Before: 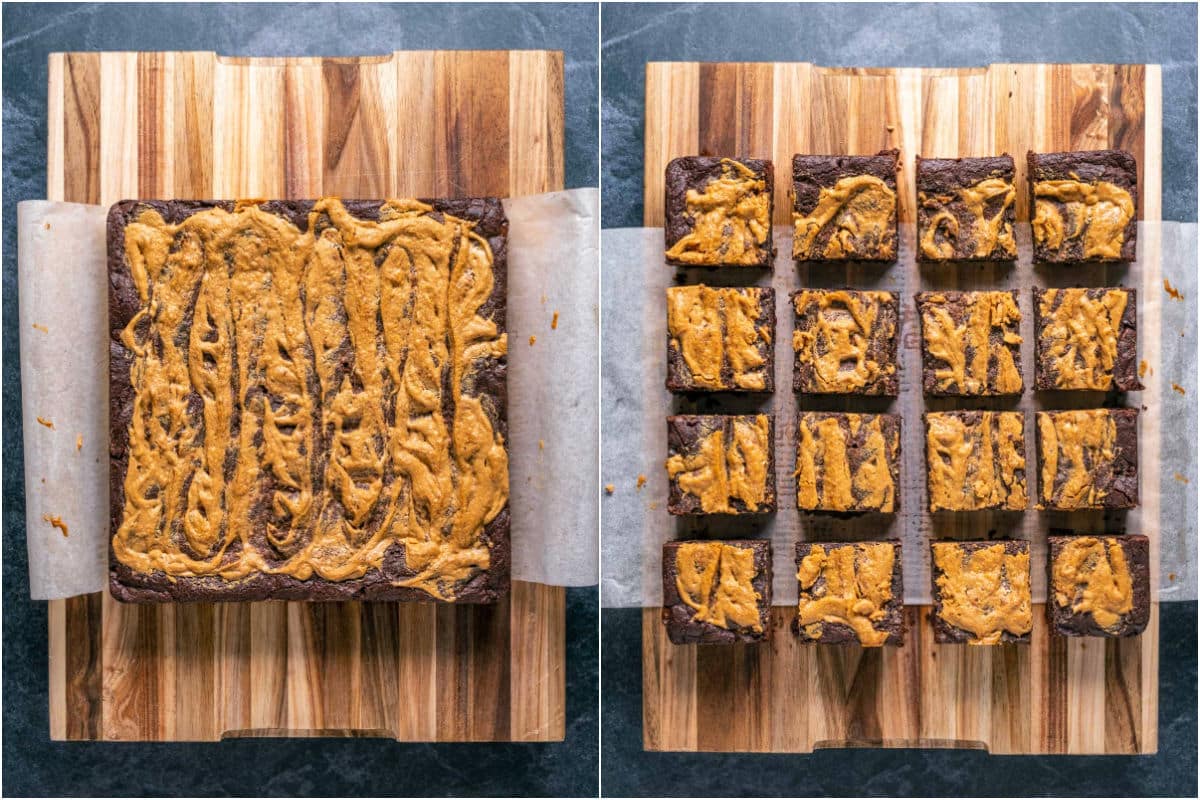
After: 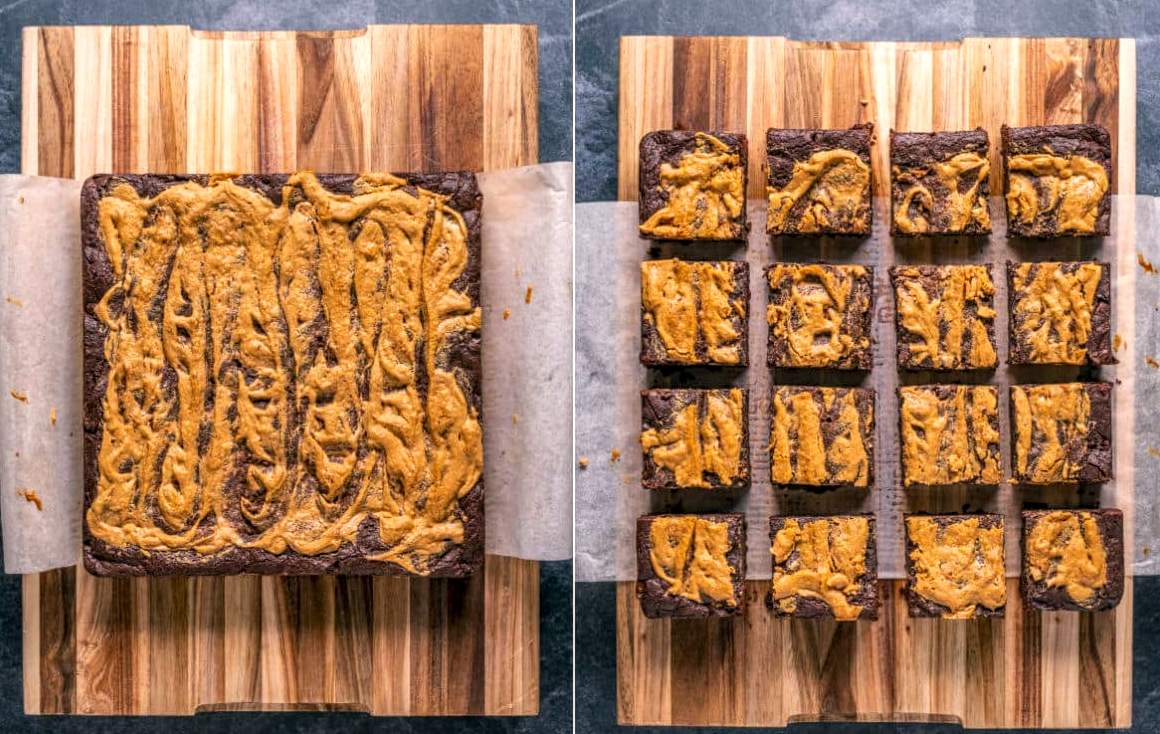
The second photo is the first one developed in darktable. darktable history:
crop: left 2.201%, top 3.304%, right 1.096%, bottom 4.821%
local contrast: on, module defaults
color correction: highlights a* 5.81, highlights b* 4.83
